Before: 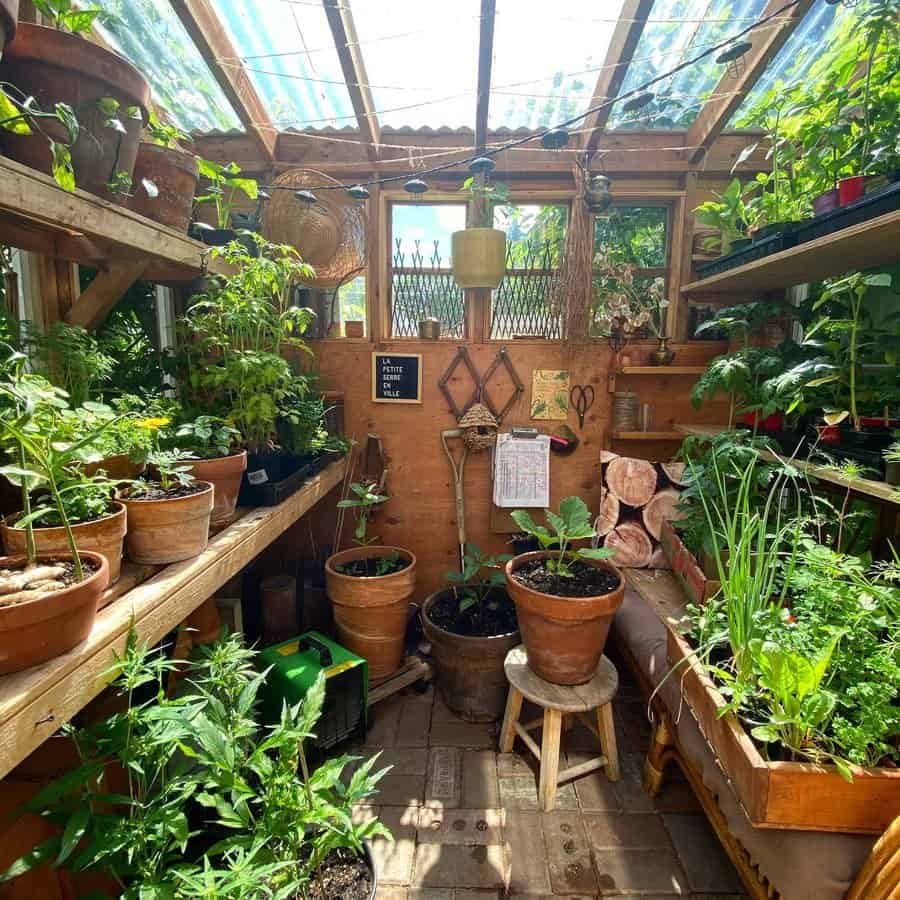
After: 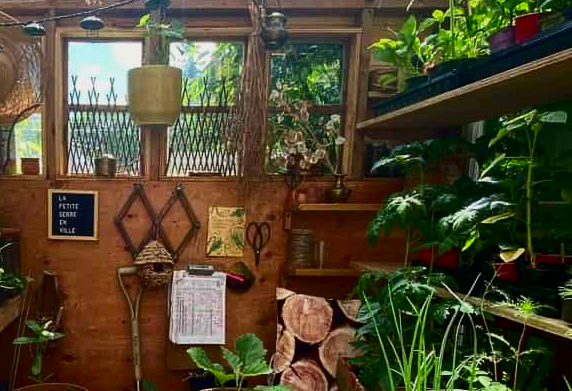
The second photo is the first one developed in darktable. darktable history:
exposure: exposure -0.306 EV, compensate highlight preservation false
contrast brightness saturation: contrast 0.209, brightness -0.107, saturation 0.206
crop: left 36.005%, top 18.196%, right 0.431%, bottom 38.308%
